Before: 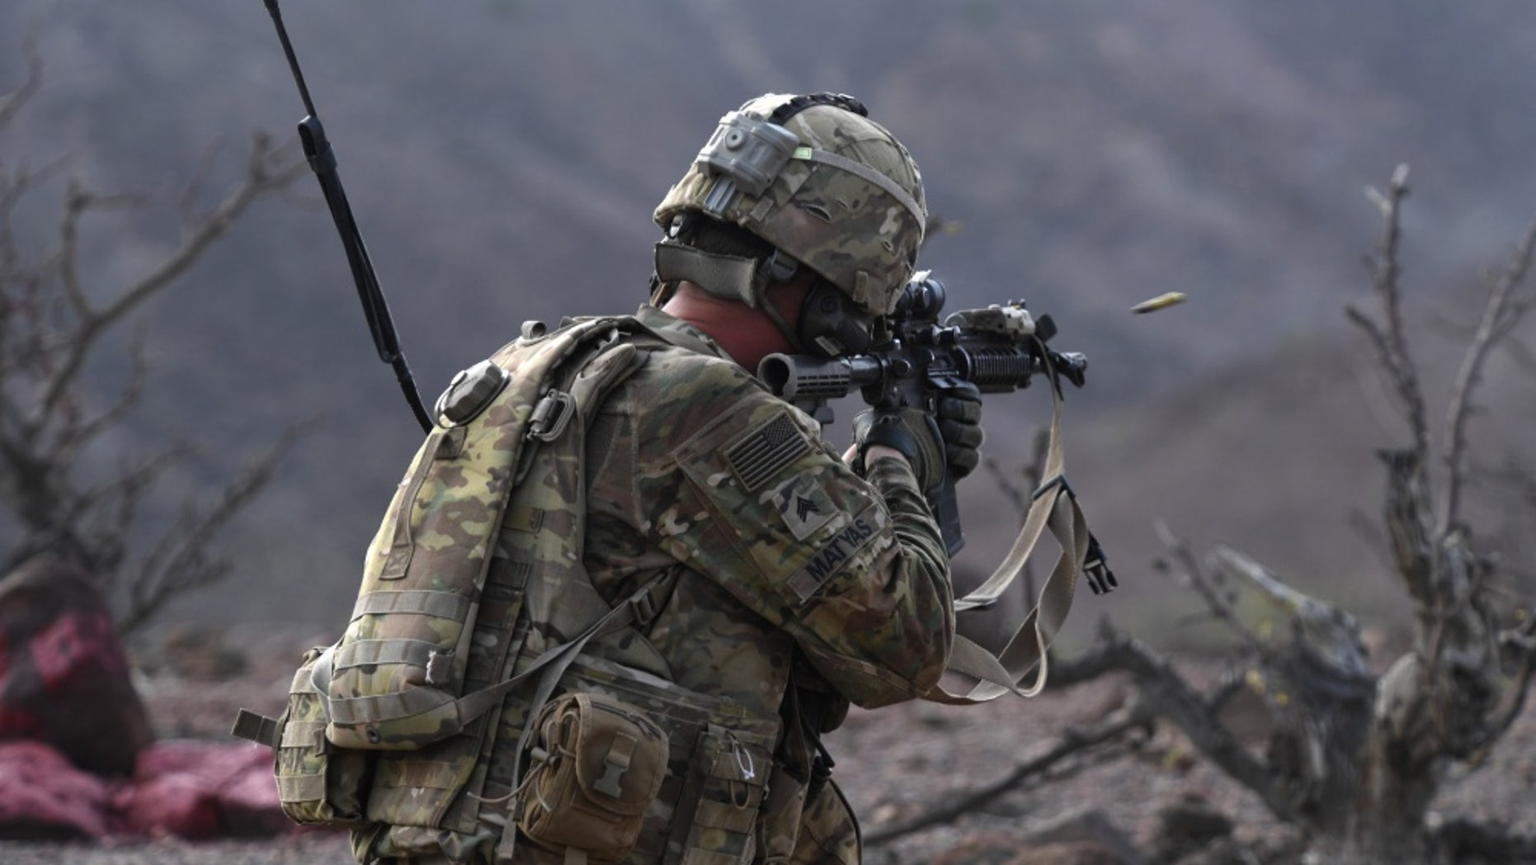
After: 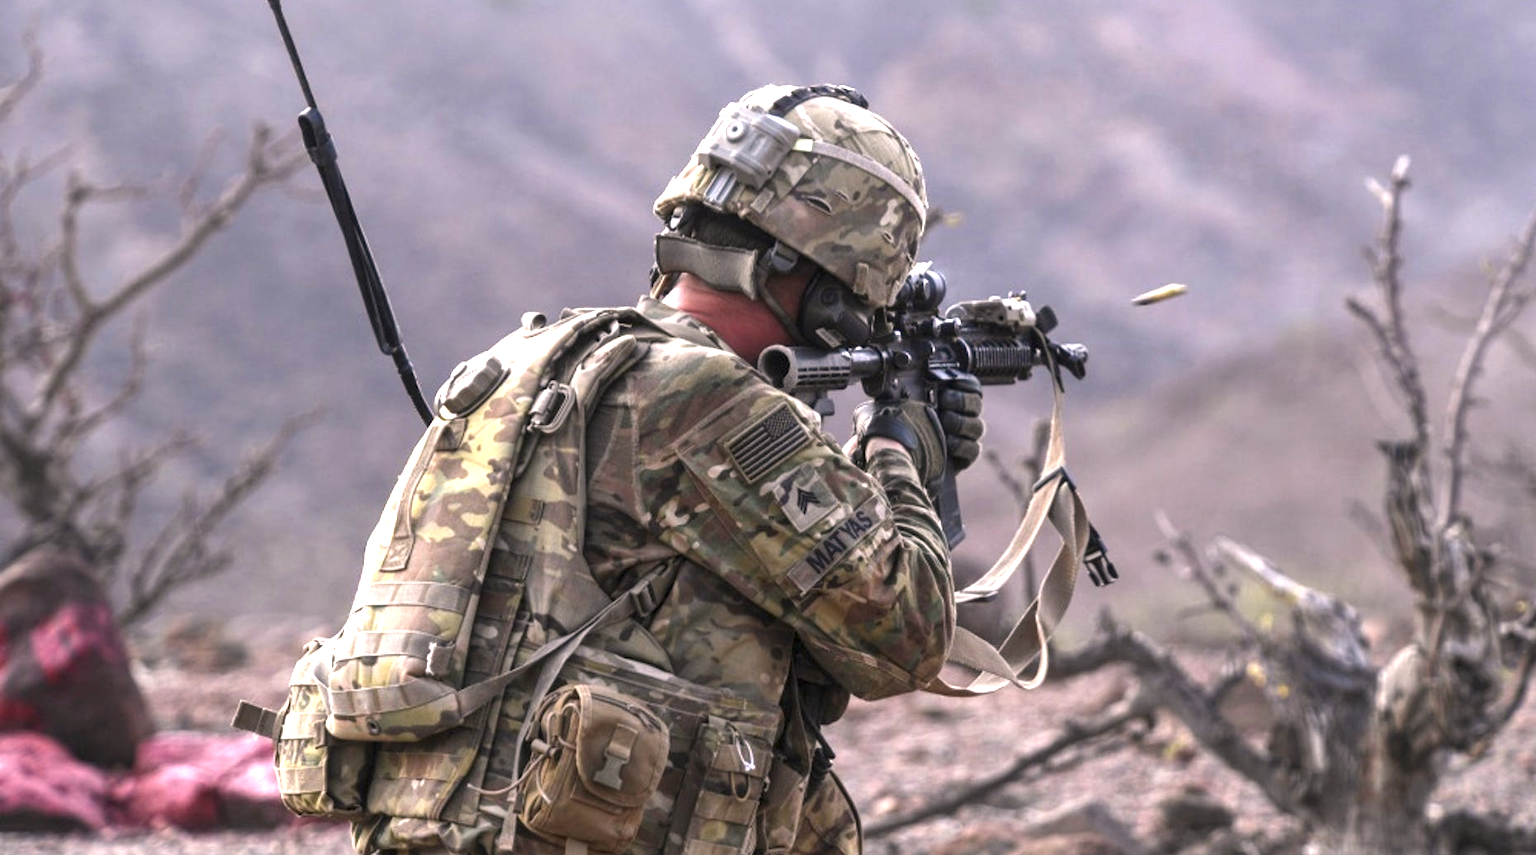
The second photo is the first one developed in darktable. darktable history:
crop: top 0.988%, right 0.023%
local contrast: on, module defaults
exposure: black level correction 0, exposure 1.488 EV, compensate exposure bias true, compensate highlight preservation false
color correction: highlights a* 7.93, highlights b* 3.75
